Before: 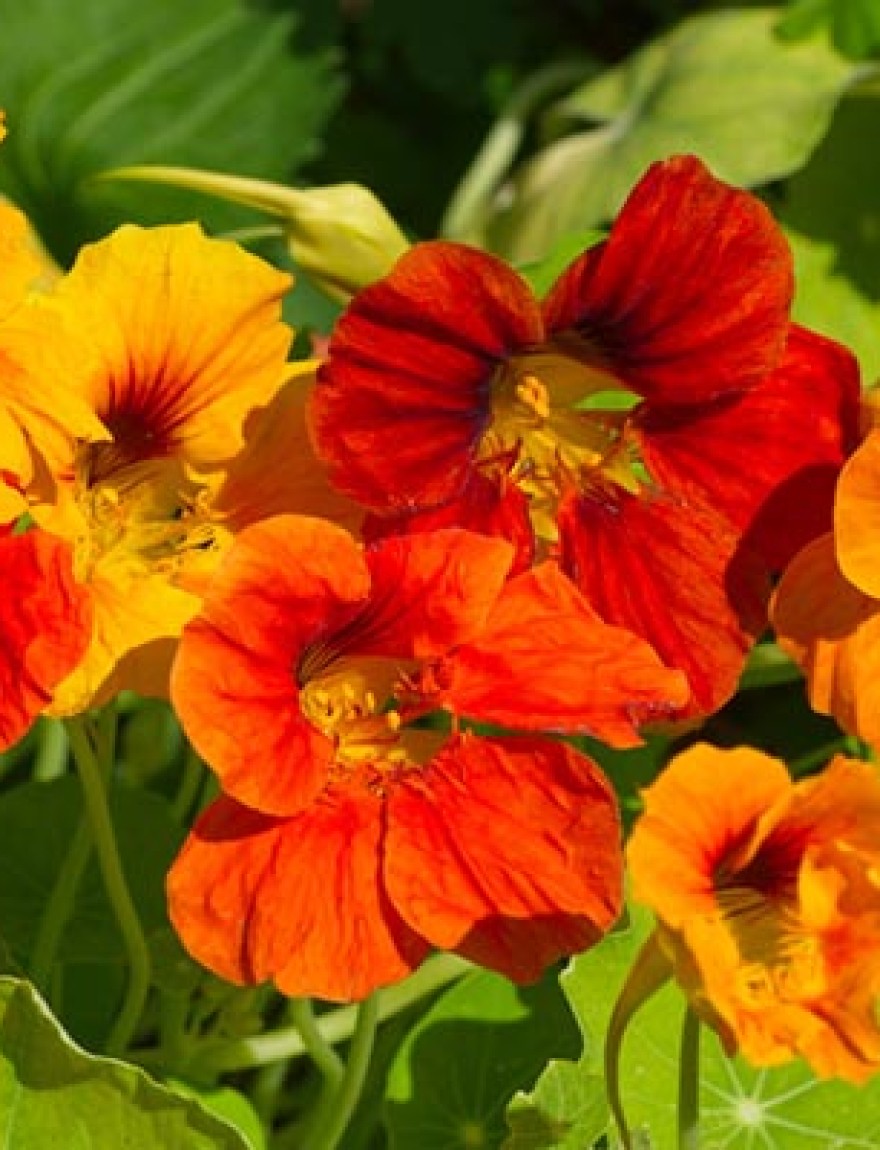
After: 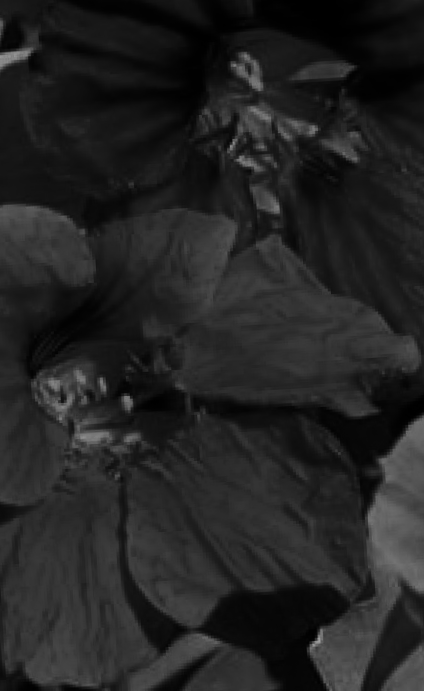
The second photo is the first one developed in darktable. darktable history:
contrast brightness saturation: contrast 0.02, brightness -1, saturation -1
rotate and perspective: rotation -3.52°, crop left 0.036, crop right 0.964, crop top 0.081, crop bottom 0.919
haze removal: strength -0.1, adaptive false
crop: left 31.379%, top 24.658%, right 20.326%, bottom 6.628%
